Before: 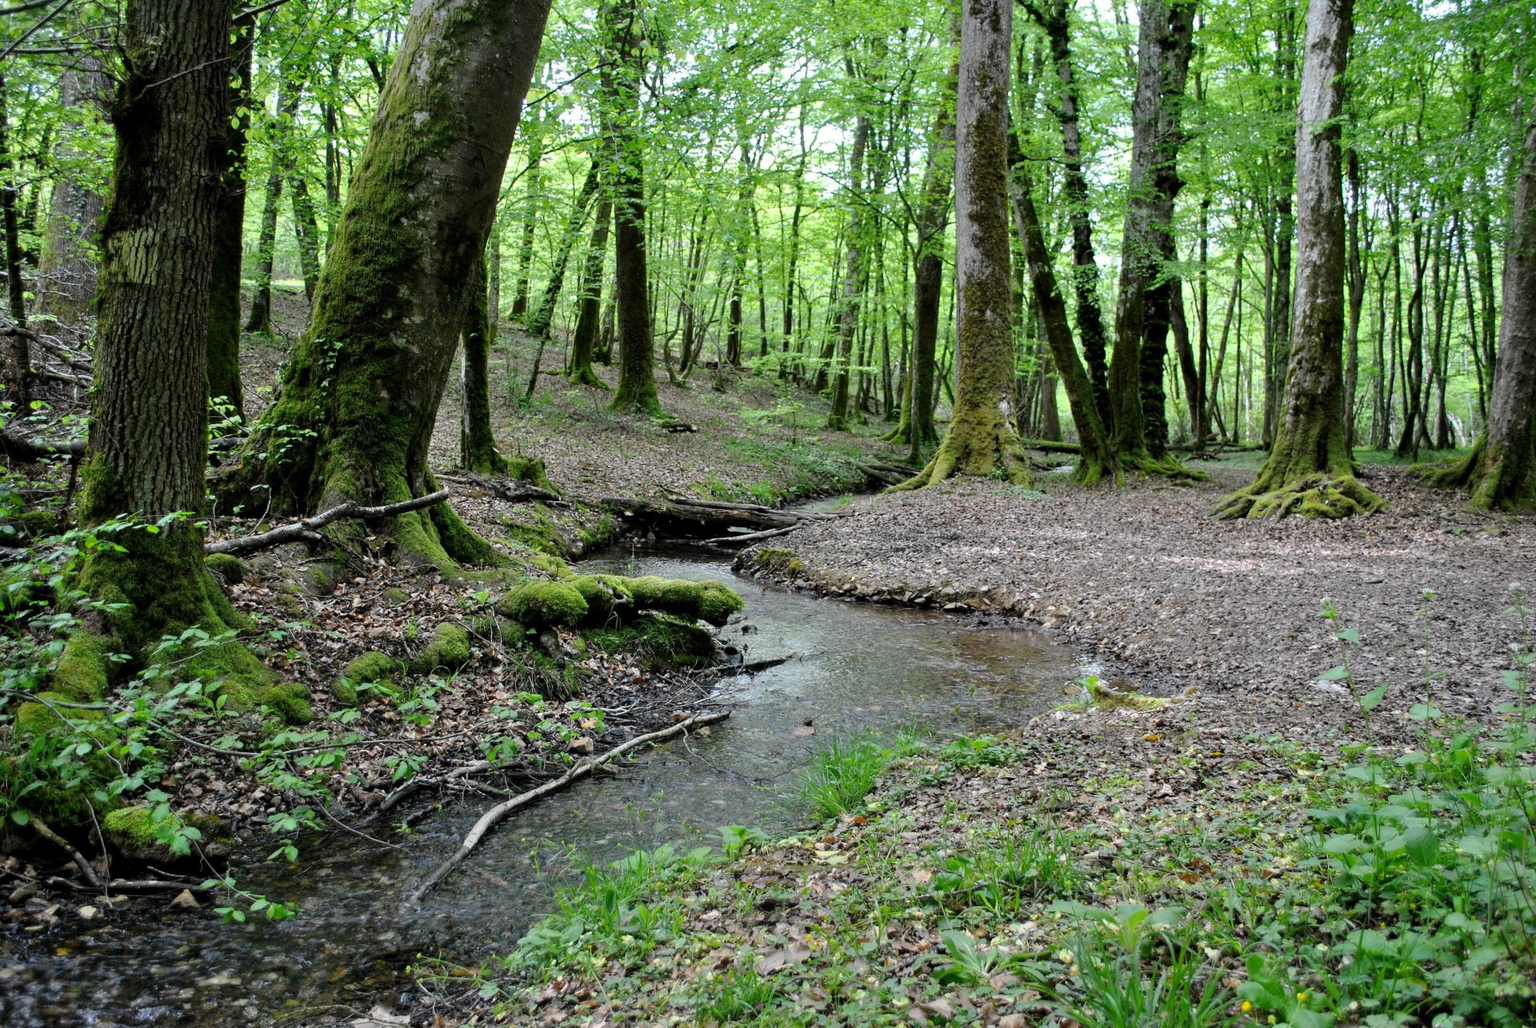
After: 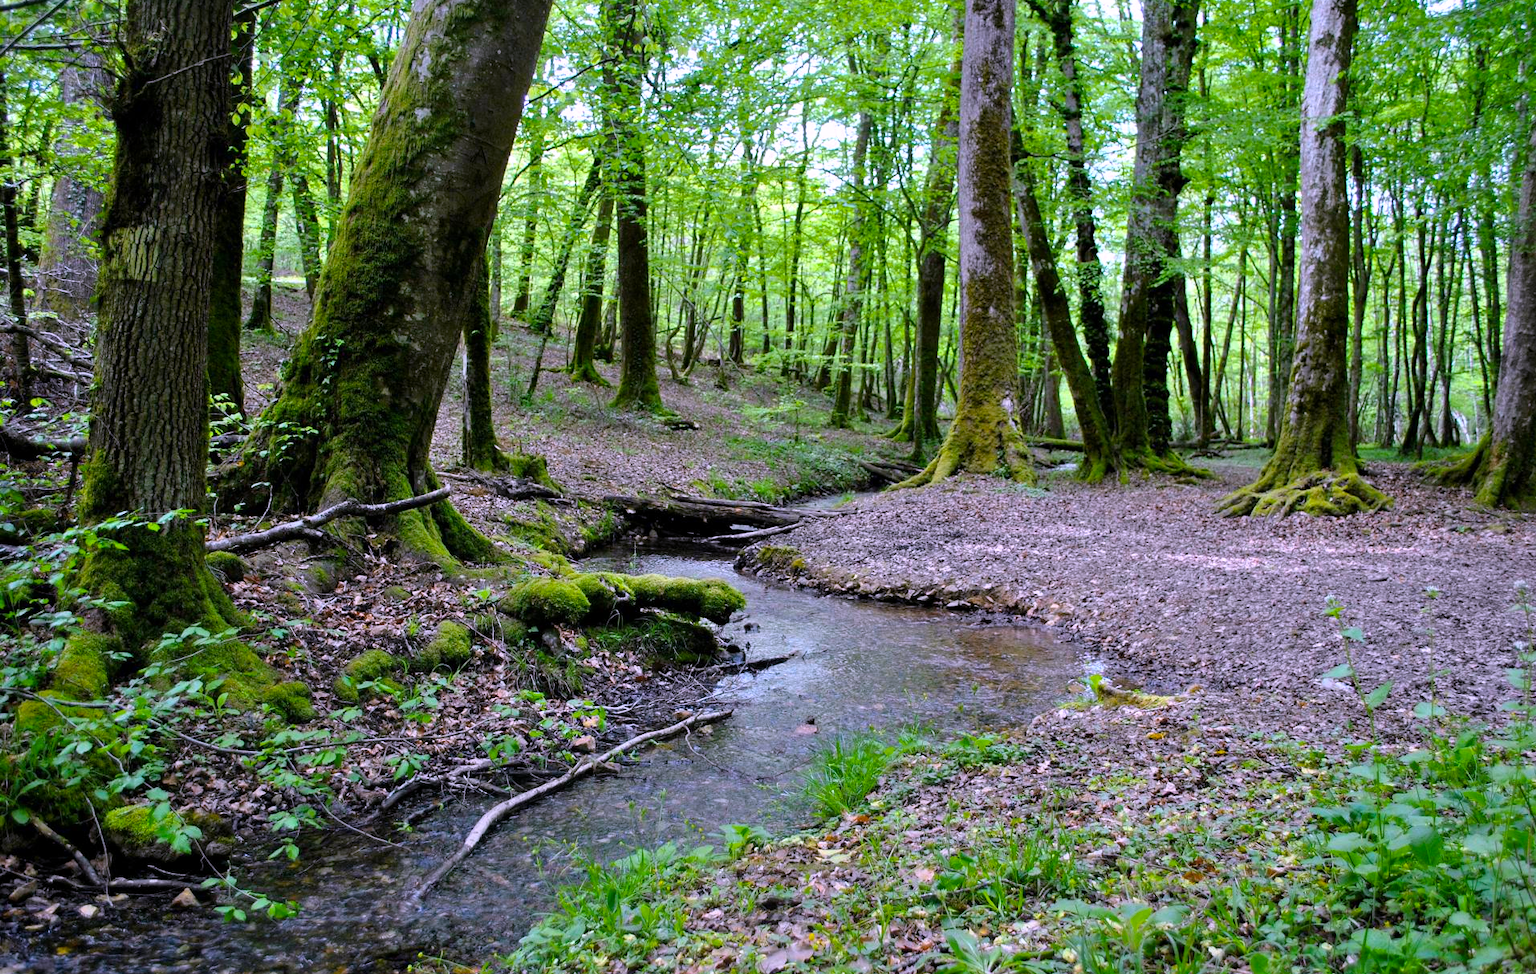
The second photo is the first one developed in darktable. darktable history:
crop: top 0.448%, right 0.264%, bottom 5.045%
color balance rgb: linear chroma grading › global chroma 9.31%, global vibrance 41.49%
white balance: red 1.042, blue 1.17
